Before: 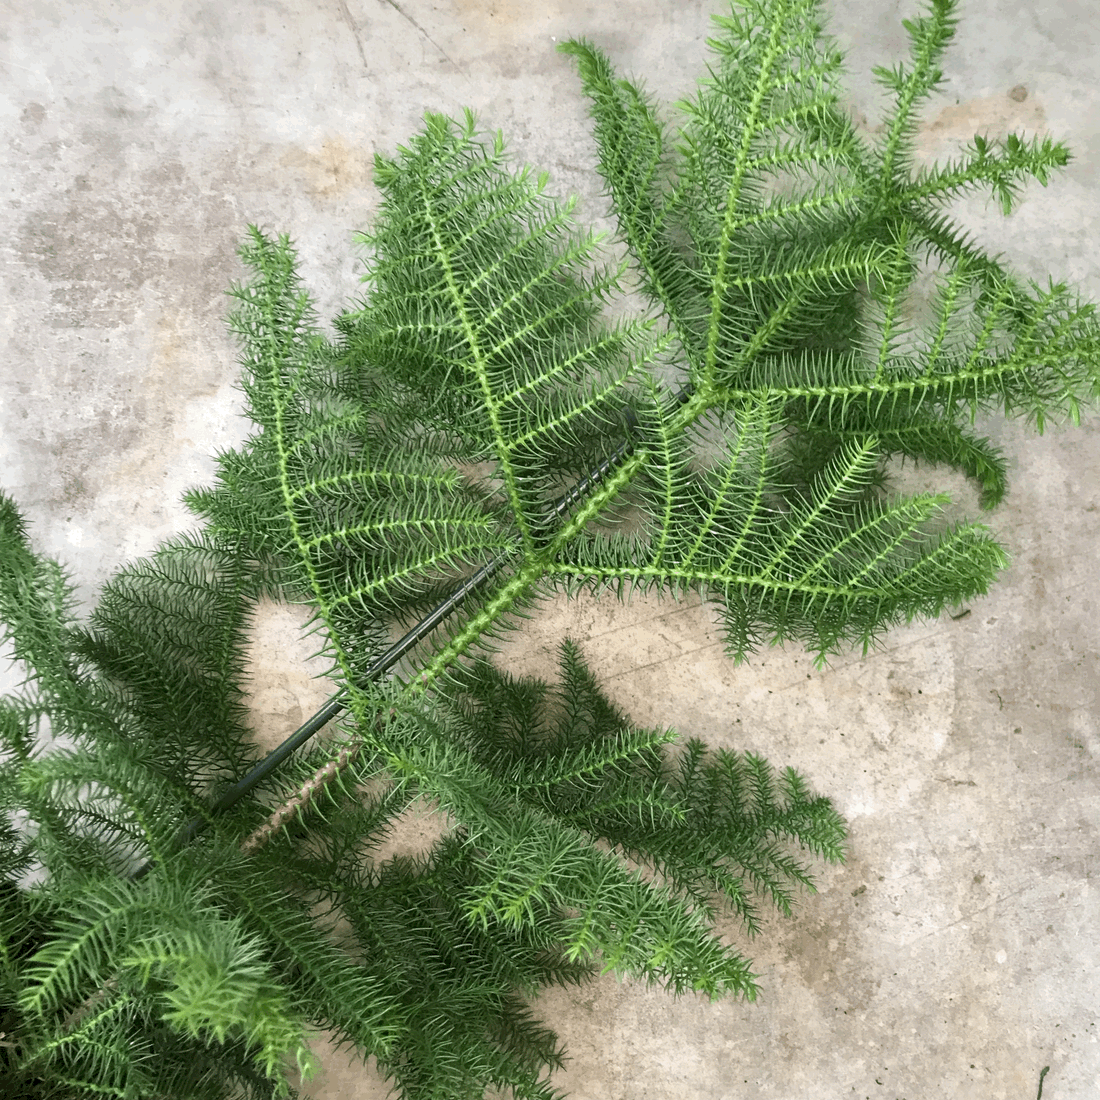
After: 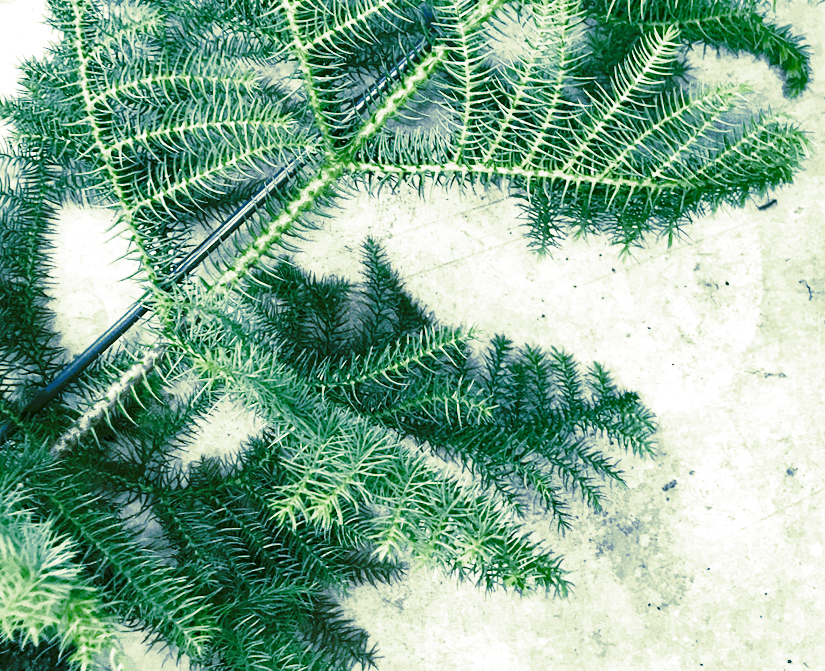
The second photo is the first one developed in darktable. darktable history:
exposure: black level correction 0.002, exposure 0.15 EV, compensate highlight preservation false
split-toning: shadows › hue 290.82°, shadows › saturation 0.34, highlights › saturation 0.38, balance 0, compress 50%
shadows and highlights: soften with gaussian
crop and rotate: left 17.299%, top 35.115%, right 7.015%, bottom 1.024%
rotate and perspective: rotation -1.32°, lens shift (horizontal) -0.031, crop left 0.015, crop right 0.985, crop top 0.047, crop bottom 0.982
base curve: curves: ch0 [(0, 0) (0.036, 0.037) (0.121, 0.228) (0.46, 0.76) (0.859, 0.983) (1, 1)], preserve colors none
white balance: red 0.766, blue 1.537
